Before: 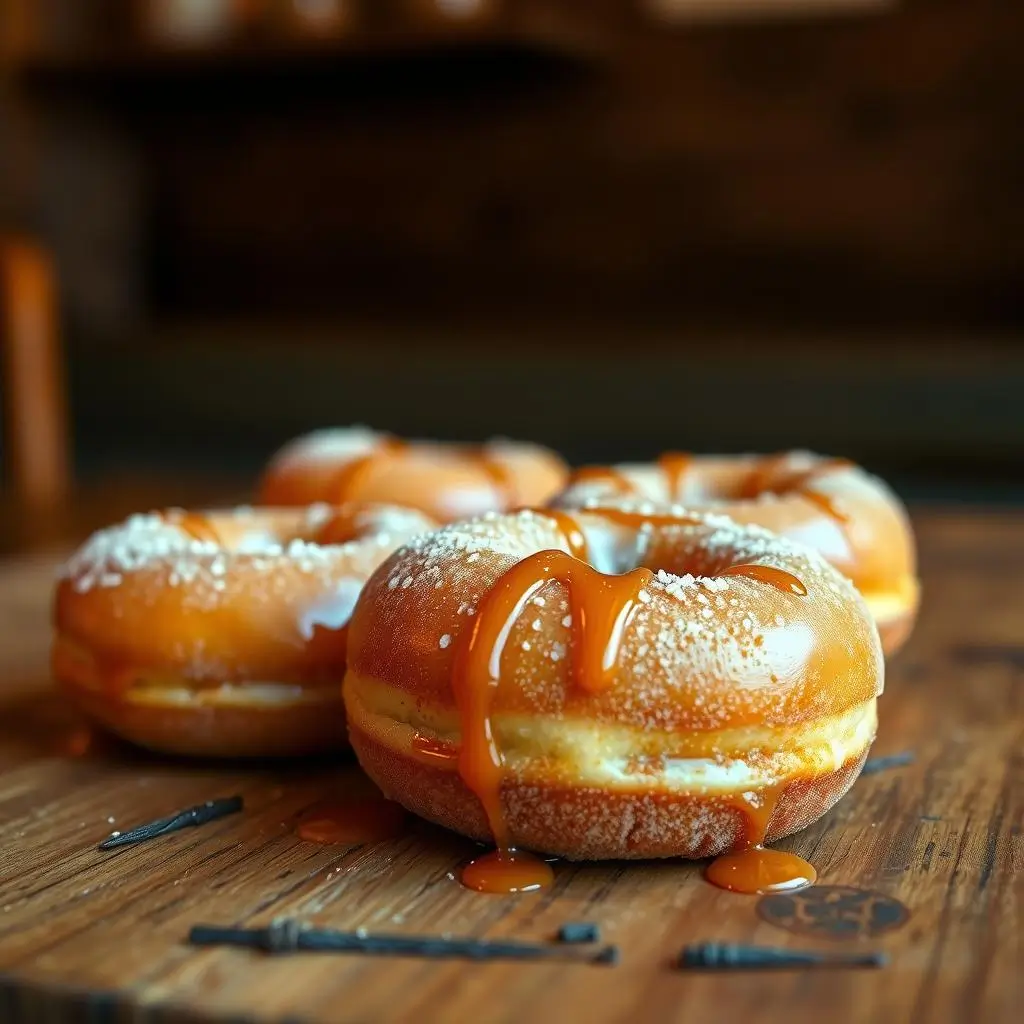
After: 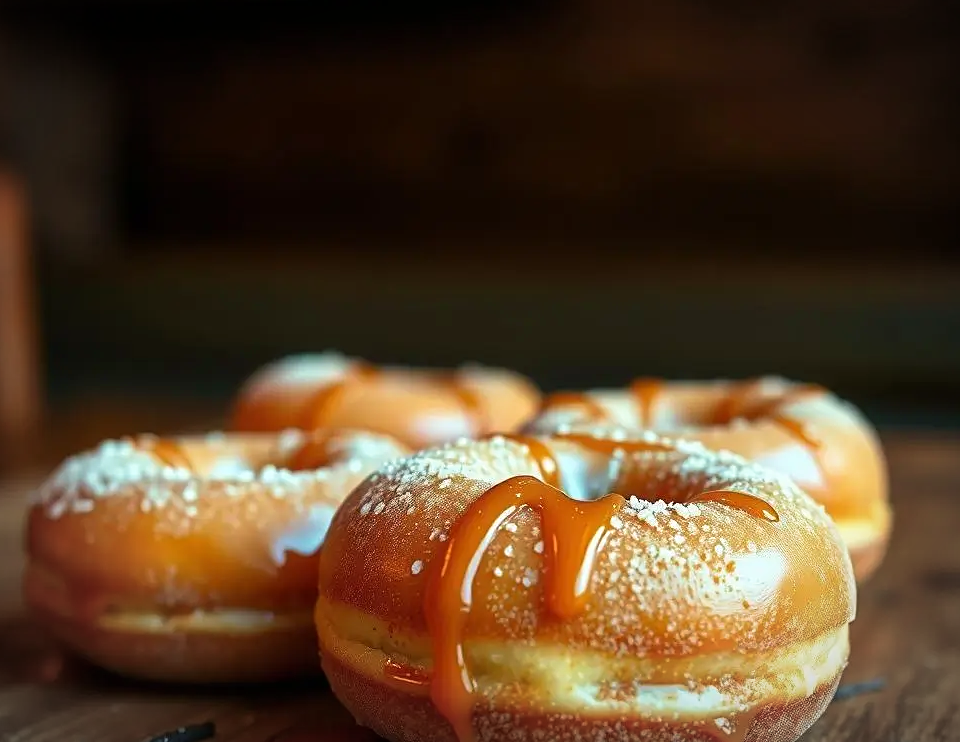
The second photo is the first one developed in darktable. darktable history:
crop: left 2.737%, top 7.287%, right 3.421%, bottom 20.179%
vignetting: fall-off radius 60%, automatic ratio true
sharpen: amount 0.2
velvia: on, module defaults
